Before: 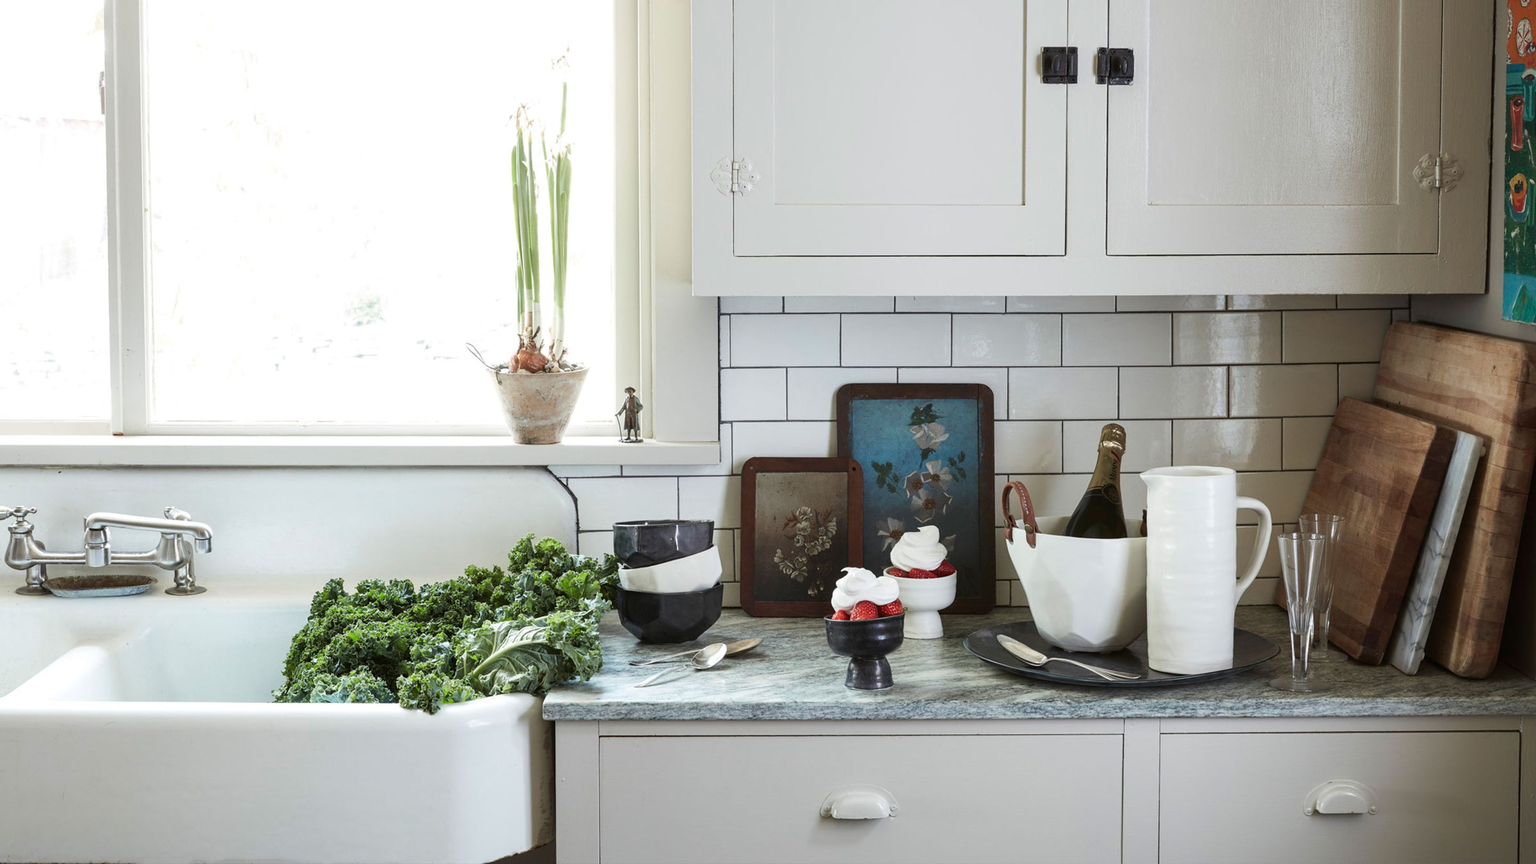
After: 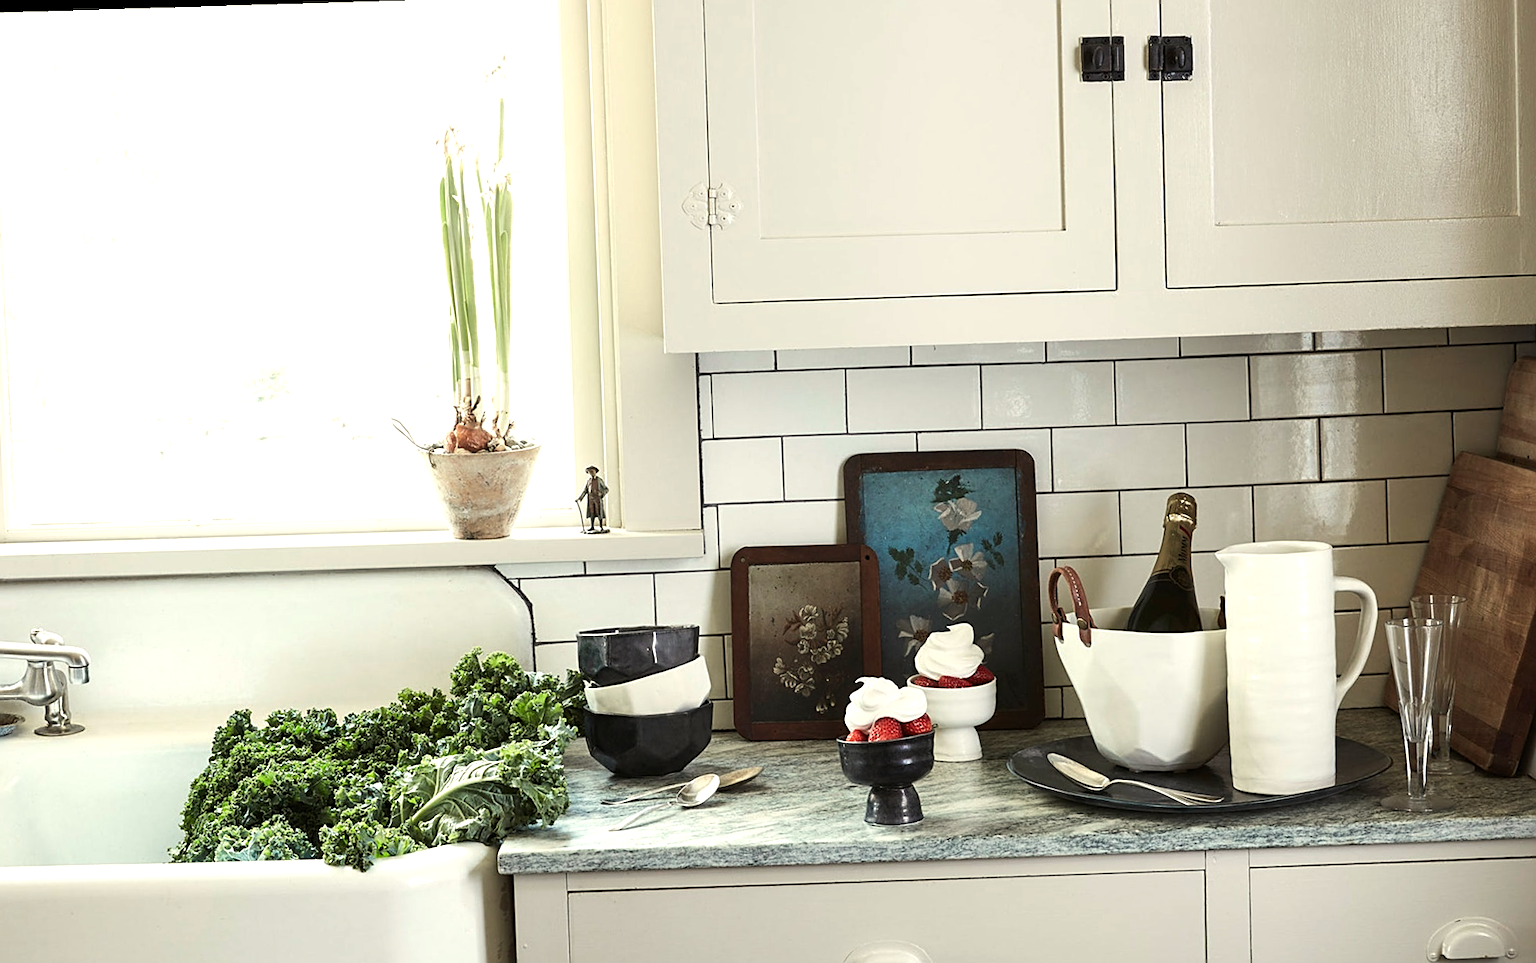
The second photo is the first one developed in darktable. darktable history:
crop: left 9.929%, top 3.475%, right 9.188%, bottom 9.529%
rotate and perspective: rotation -1.75°, automatic cropping off
white balance: red 1.029, blue 0.92
tone equalizer: -8 EV -0.417 EV, -7 EV -0.389 EV, -6 EV -0.333 EV, -5 EV -0.222 EV, -3 EV 0.222 EV, -2 EV 0.333 EV, -1 EV 0.389 EV, +0 EV 0.417 EV, edges refinement/feathering 500, mask exposure compensation -1.57 EV, preserve details no
sharpen: on, module defaults
exposure: compensate highlight preservation false
